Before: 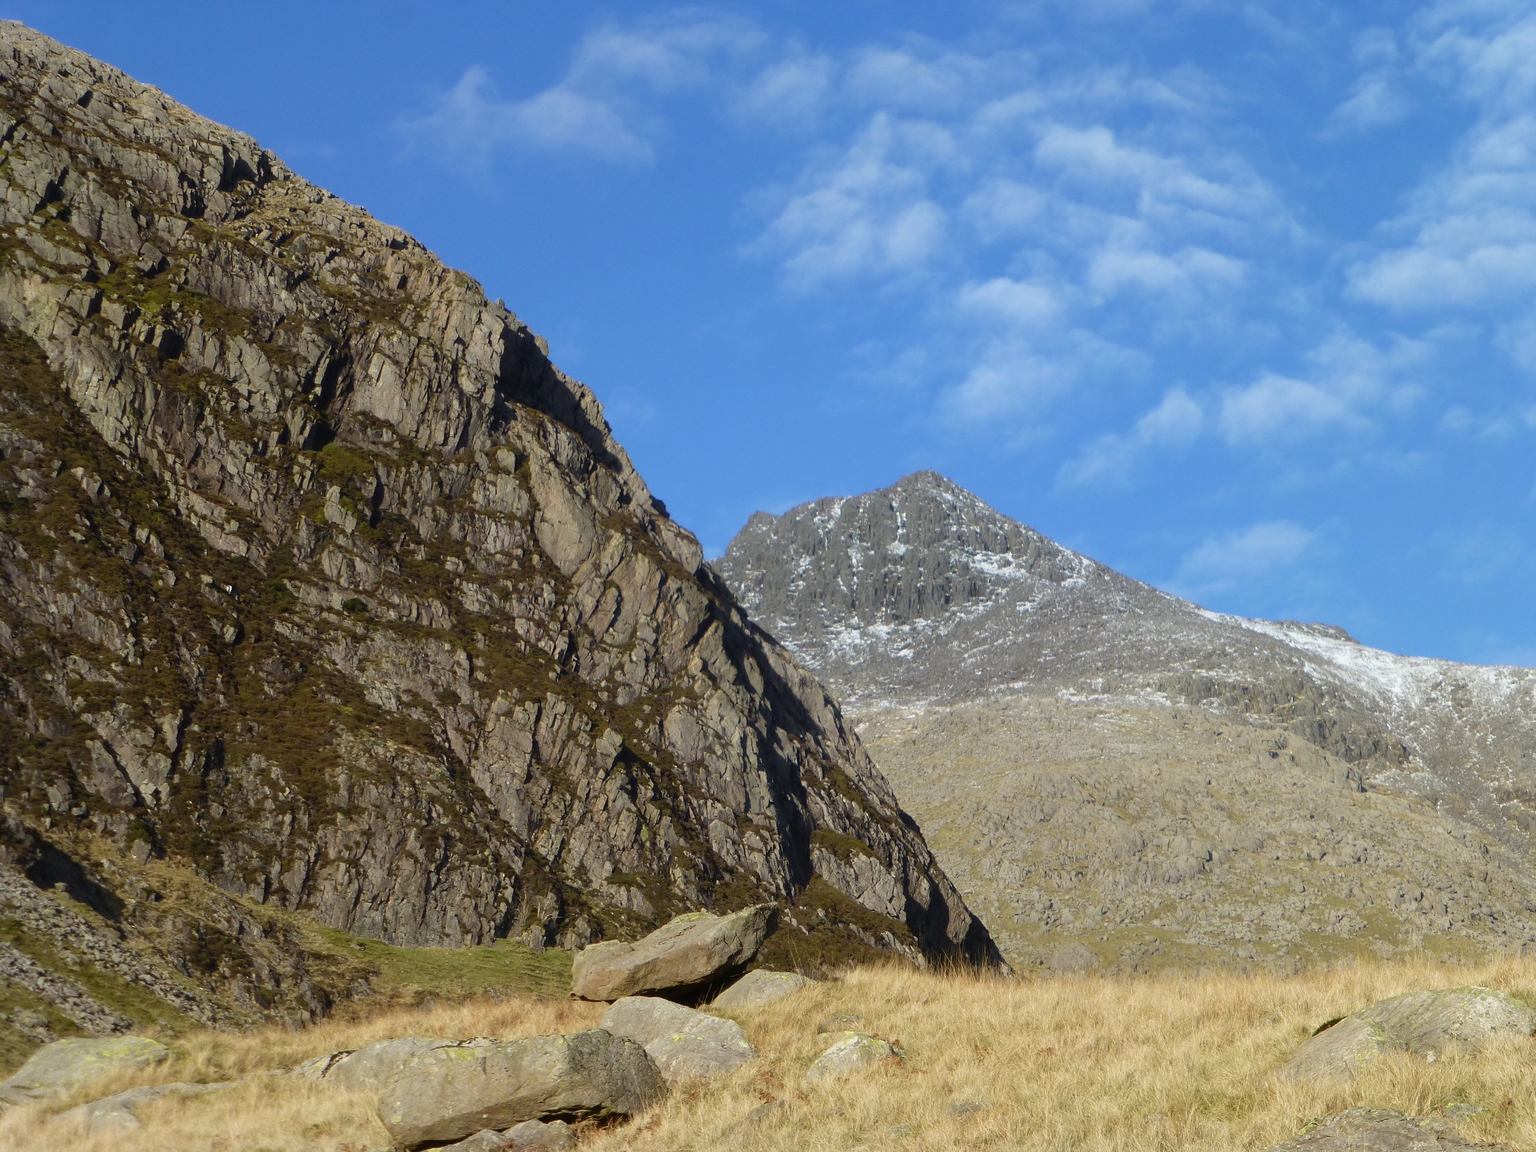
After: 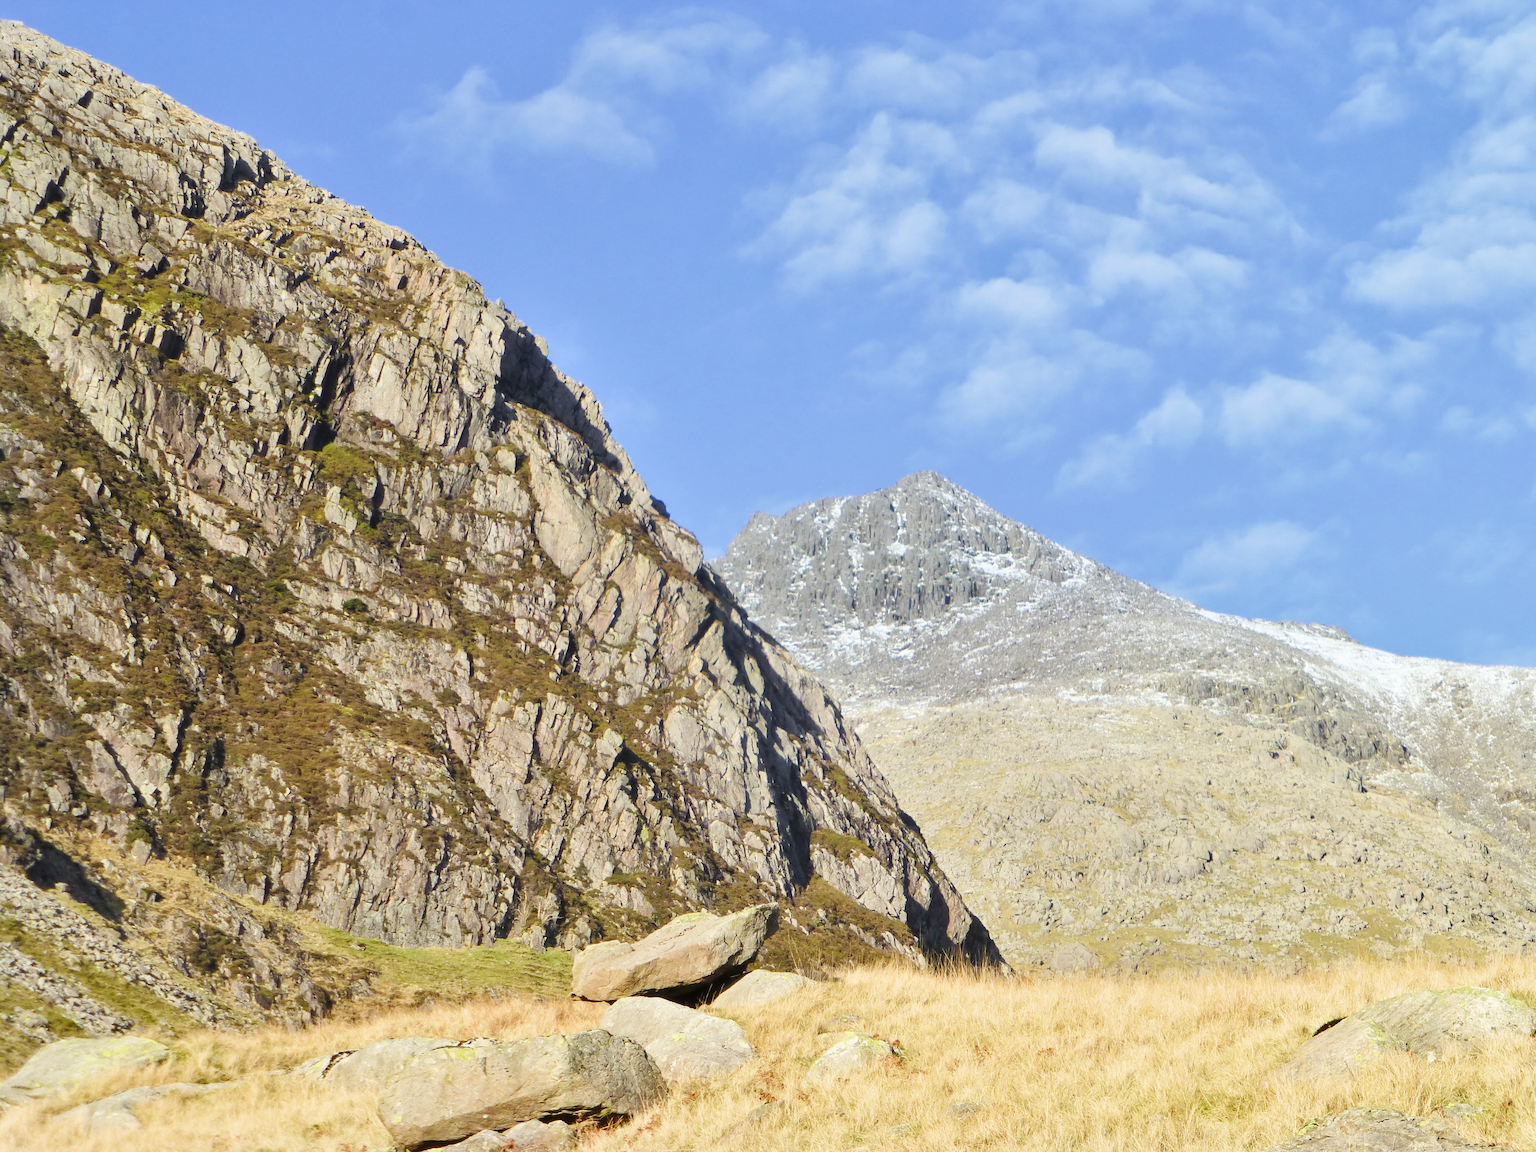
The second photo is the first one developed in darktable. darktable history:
exposure: black level correction 0, exposure 2 EV, compensate highlight preservation false
tone equalizer: on, module defaults
filmic rgb: black relative exposure -7.65 EV, white relative exposure 4.56 EV, hardness 3.61
shadows and highlights: low approximation 0.01, soften with gaussian
